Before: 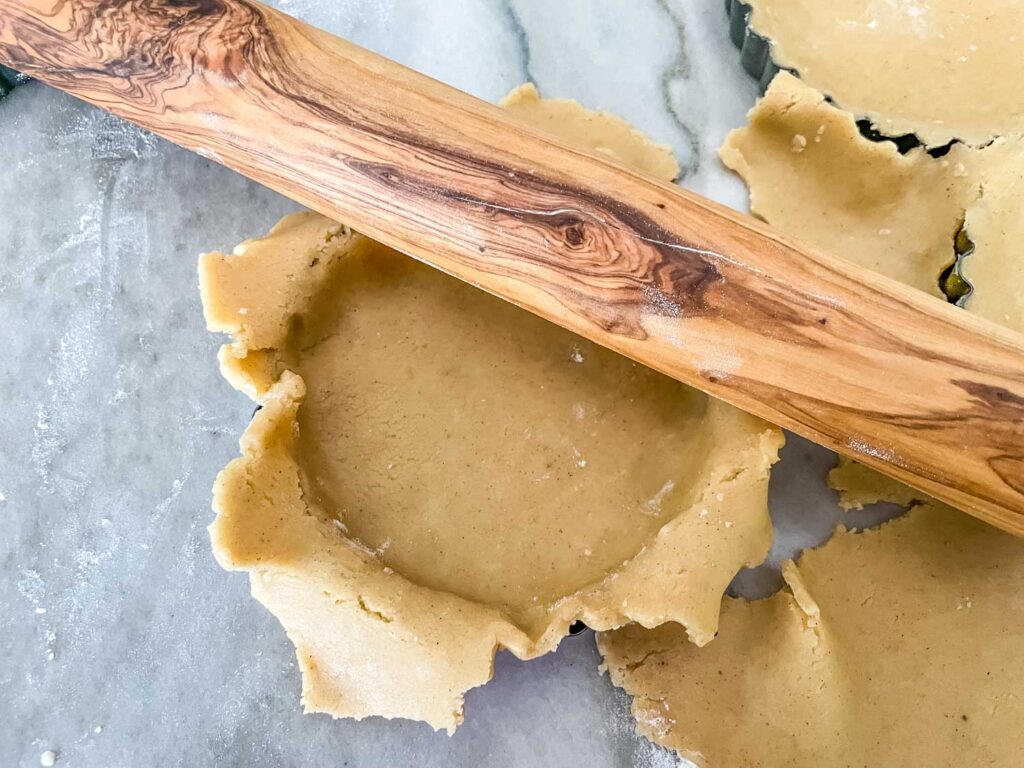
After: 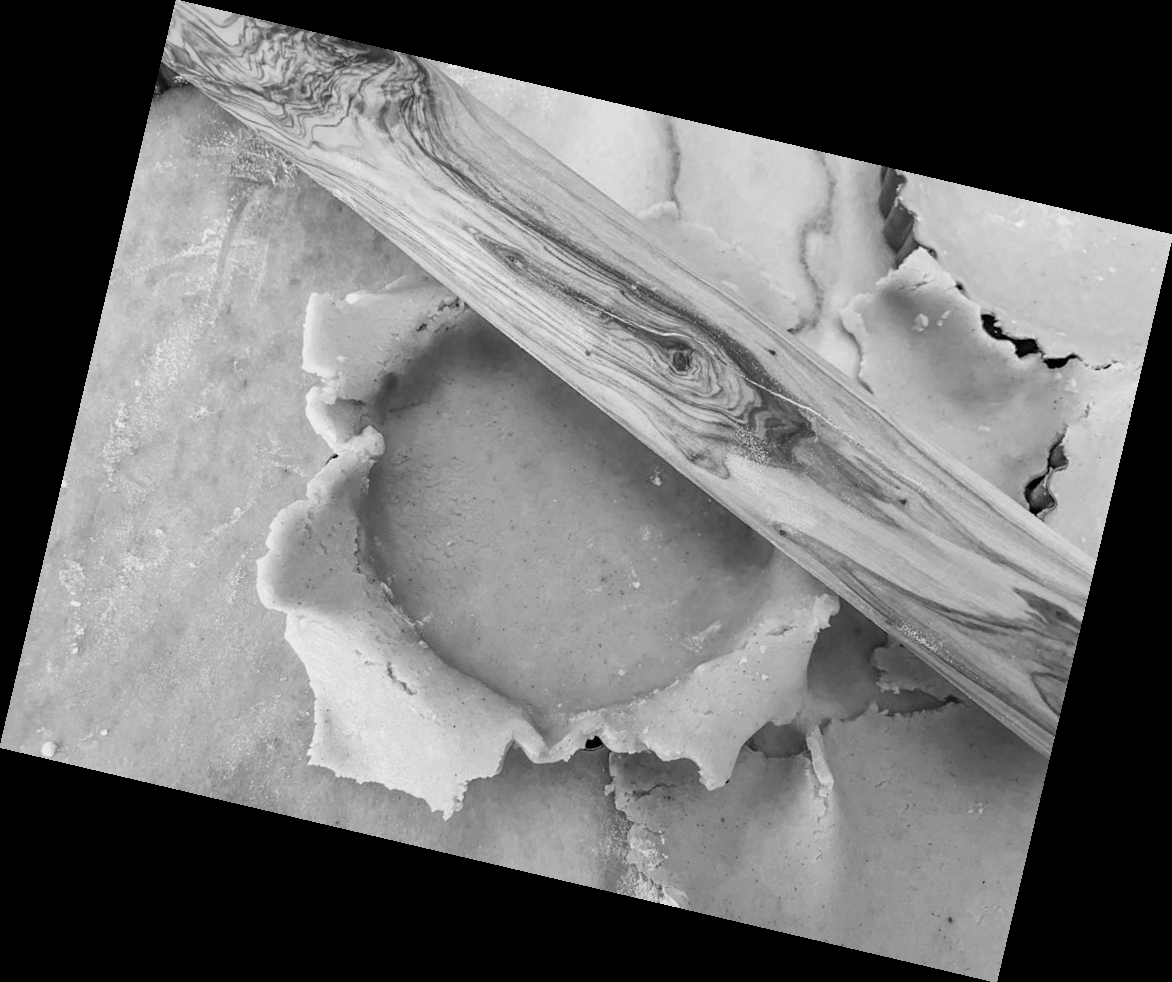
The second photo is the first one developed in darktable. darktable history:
monochrome: a -92.57, b 58.91
rotate and perspective: rotation 13.27°, automatic cropping off
